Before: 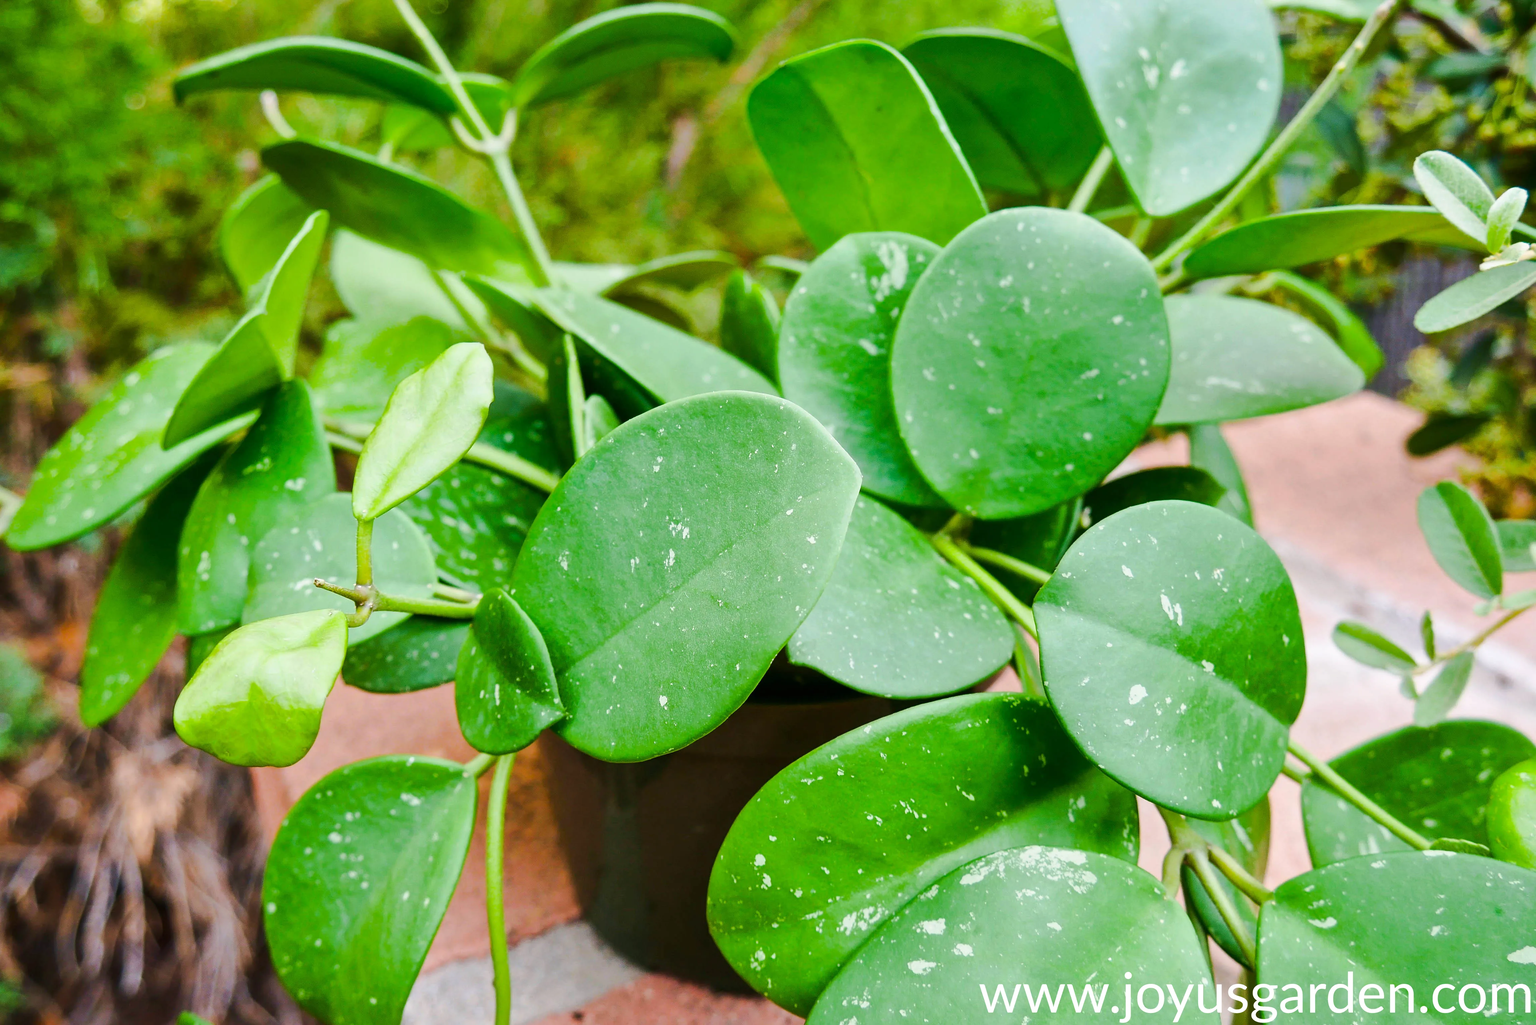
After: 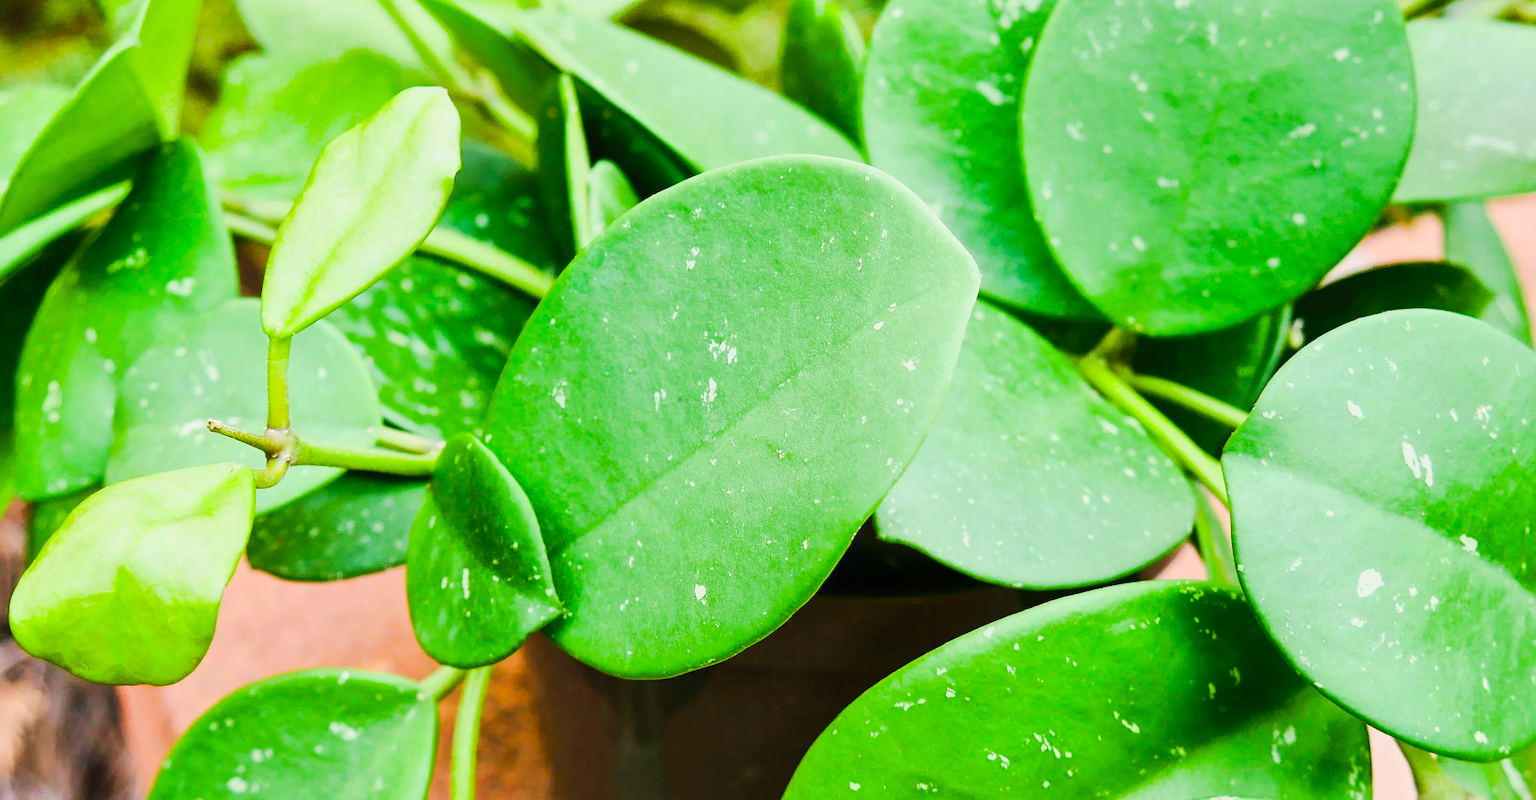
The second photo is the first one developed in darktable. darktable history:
filmic rgb: black relative exposure -11.37 EV, white relative exposure 3.21 EV, hardness 6.69
crop: left 10.891%, top 27.456%, right 18.24%, bottom 17.192%
contrast brightness saturation: contrast 0.196, brightness 0.161, saturation 0.224
color correction: highlights b* 2.92
